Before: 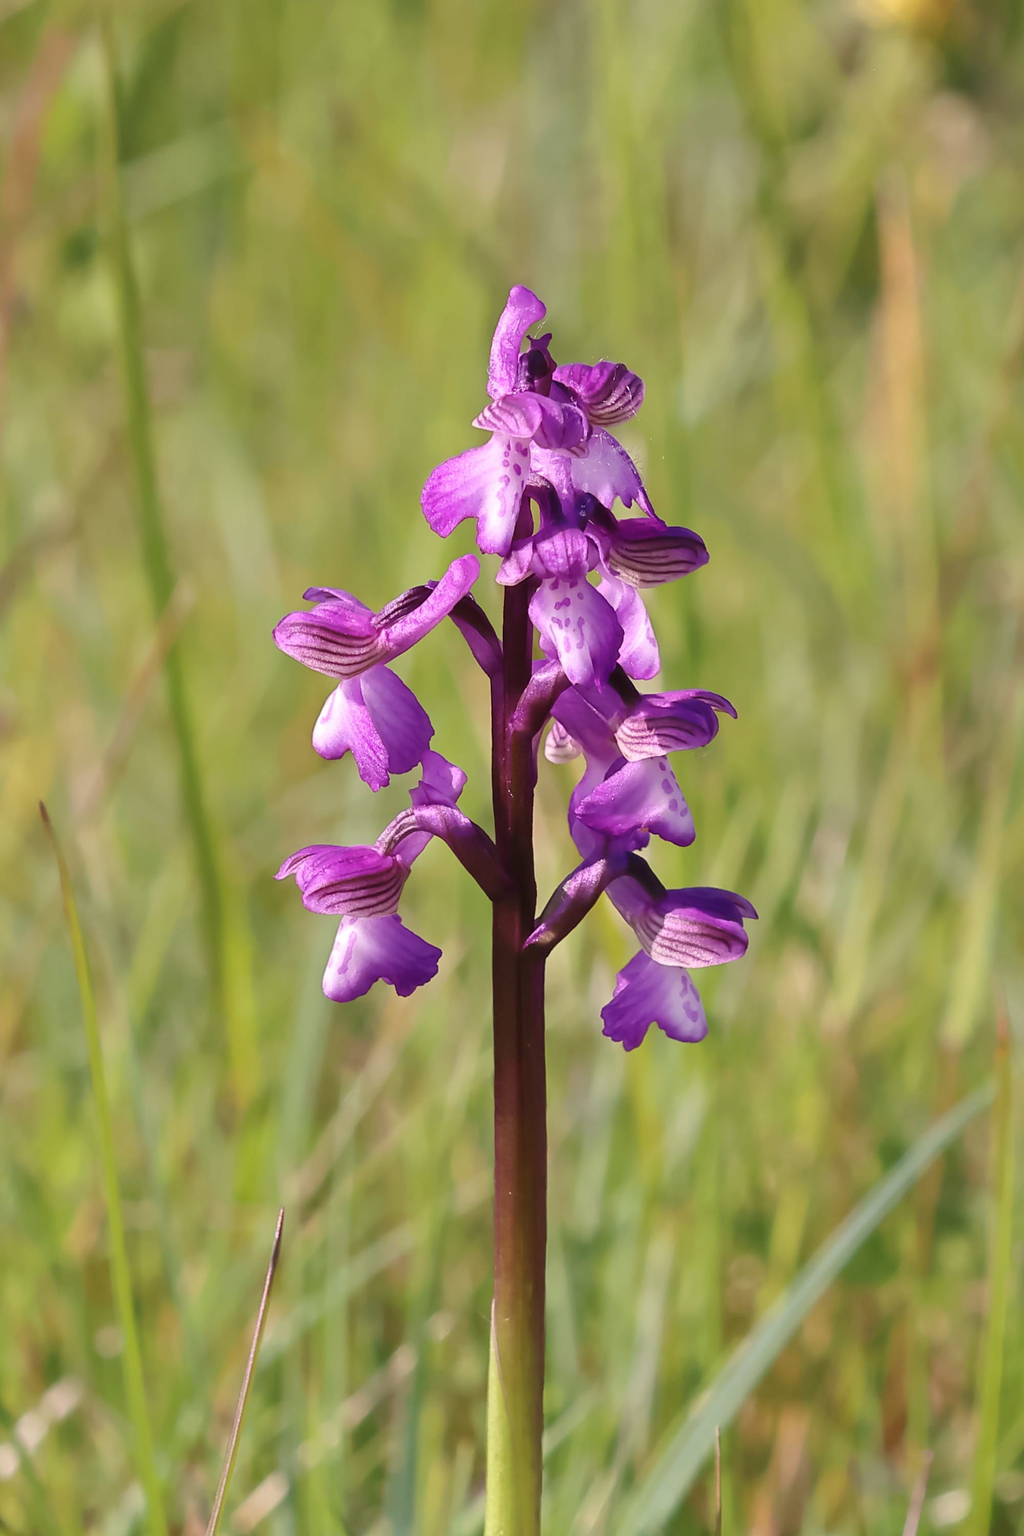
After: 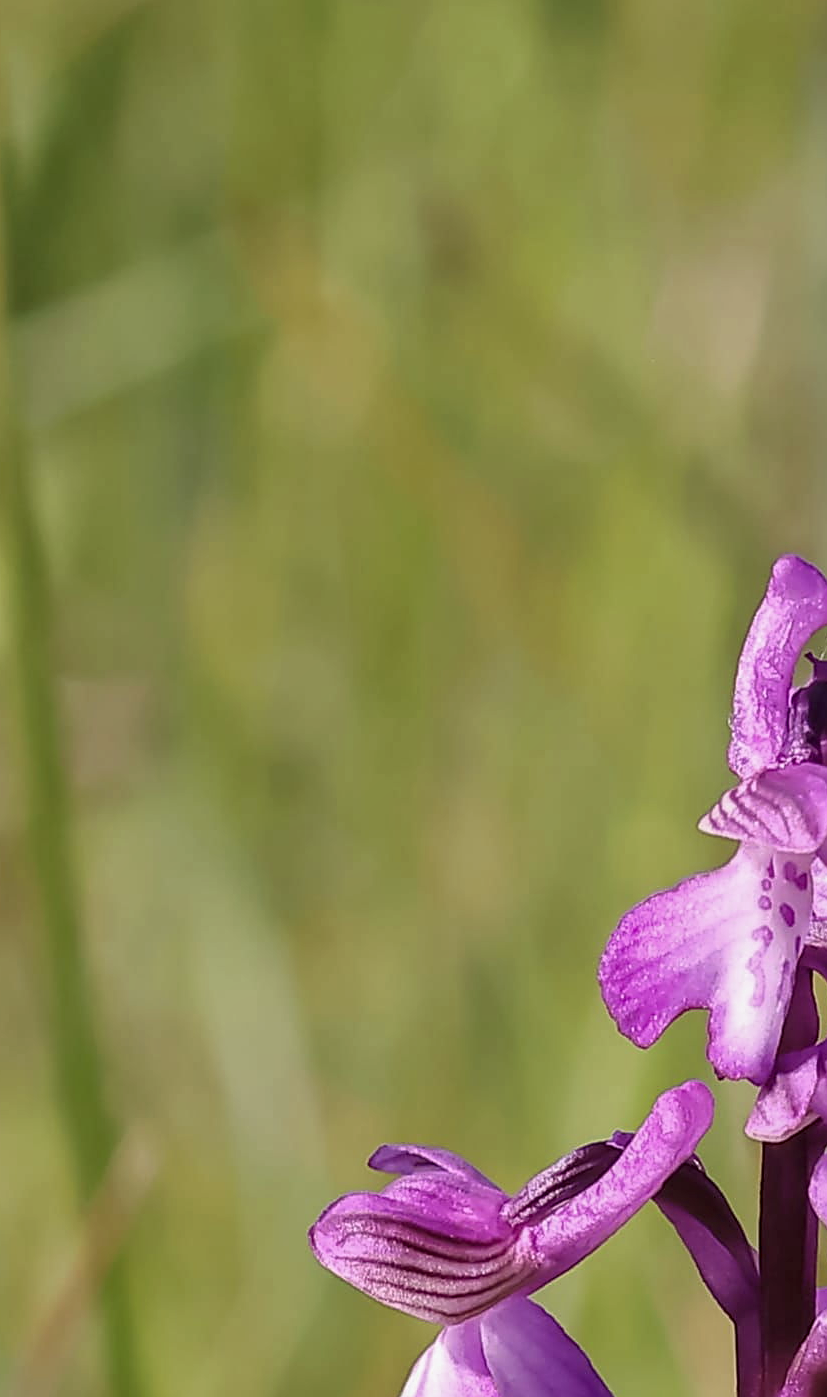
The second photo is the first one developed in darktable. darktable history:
crop and rotate: left 11.155%, top 0.088%, right 47.483%, bottom 53.321%
shadows and highlights: soften with gaussian
contrast brightness saturation: saturation -0.048
local contrast: on, module defaults
exposure: exposure -0.236 EV, compensate highlight preservation false
sharpen: on, module defaults
